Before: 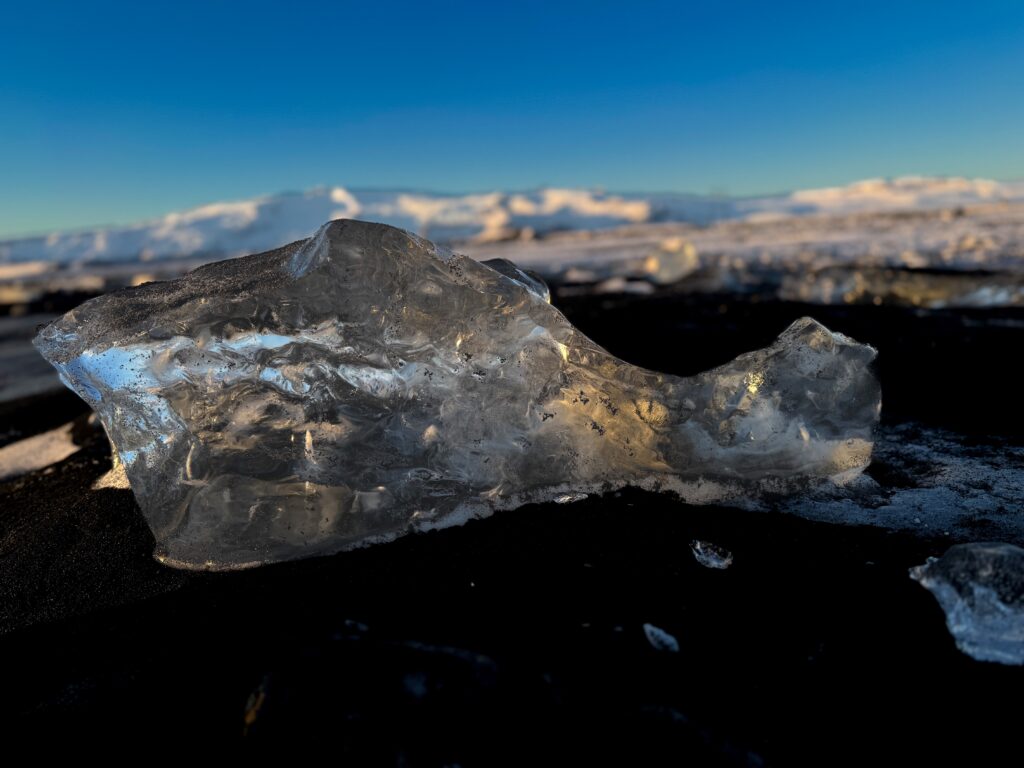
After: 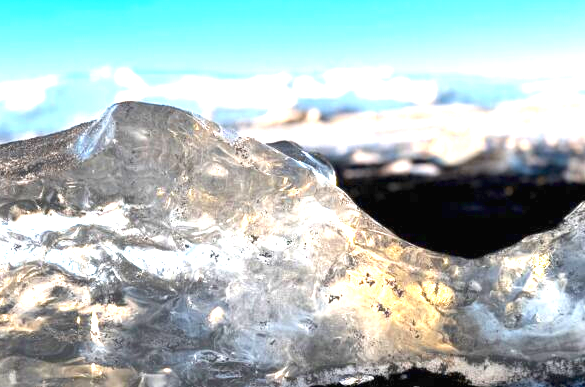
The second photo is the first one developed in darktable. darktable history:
crop: left 20.932%, top 15.471%, right 21.848%, bottom 34.081%
exposure: black level correction 0, exposure 0.5 EV, compensate exposure bias true, compensate highlight preservation false
